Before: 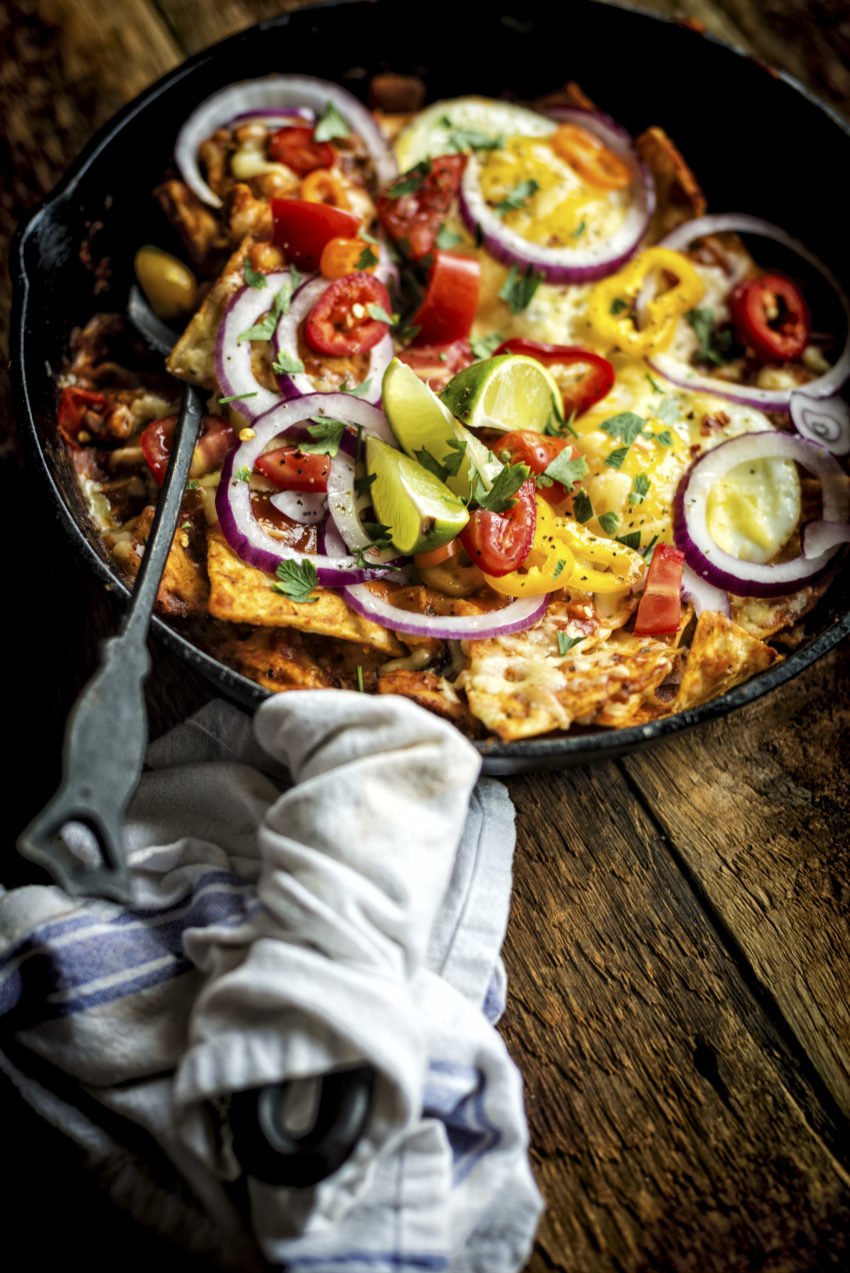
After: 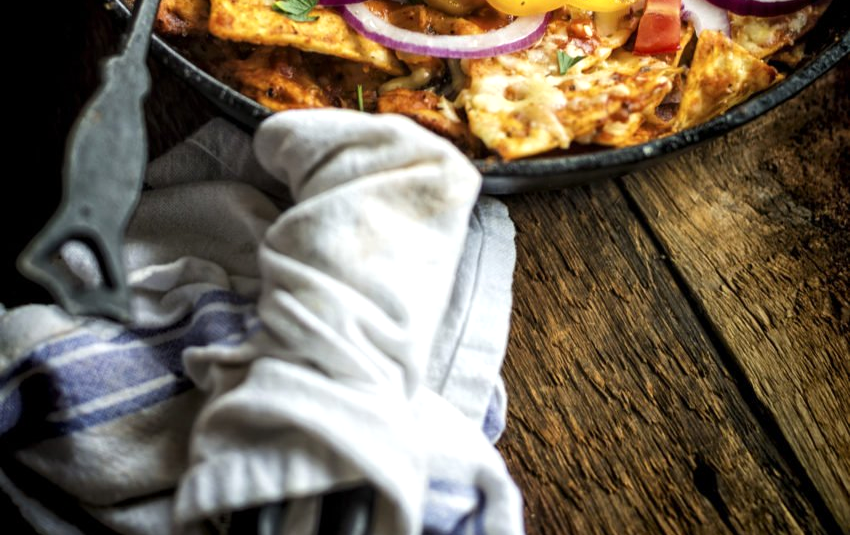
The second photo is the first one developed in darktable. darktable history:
crop: top 45.643%, bottom 12.285%
exposure: exposure 0.204 EV, compensate highlight preservation false
